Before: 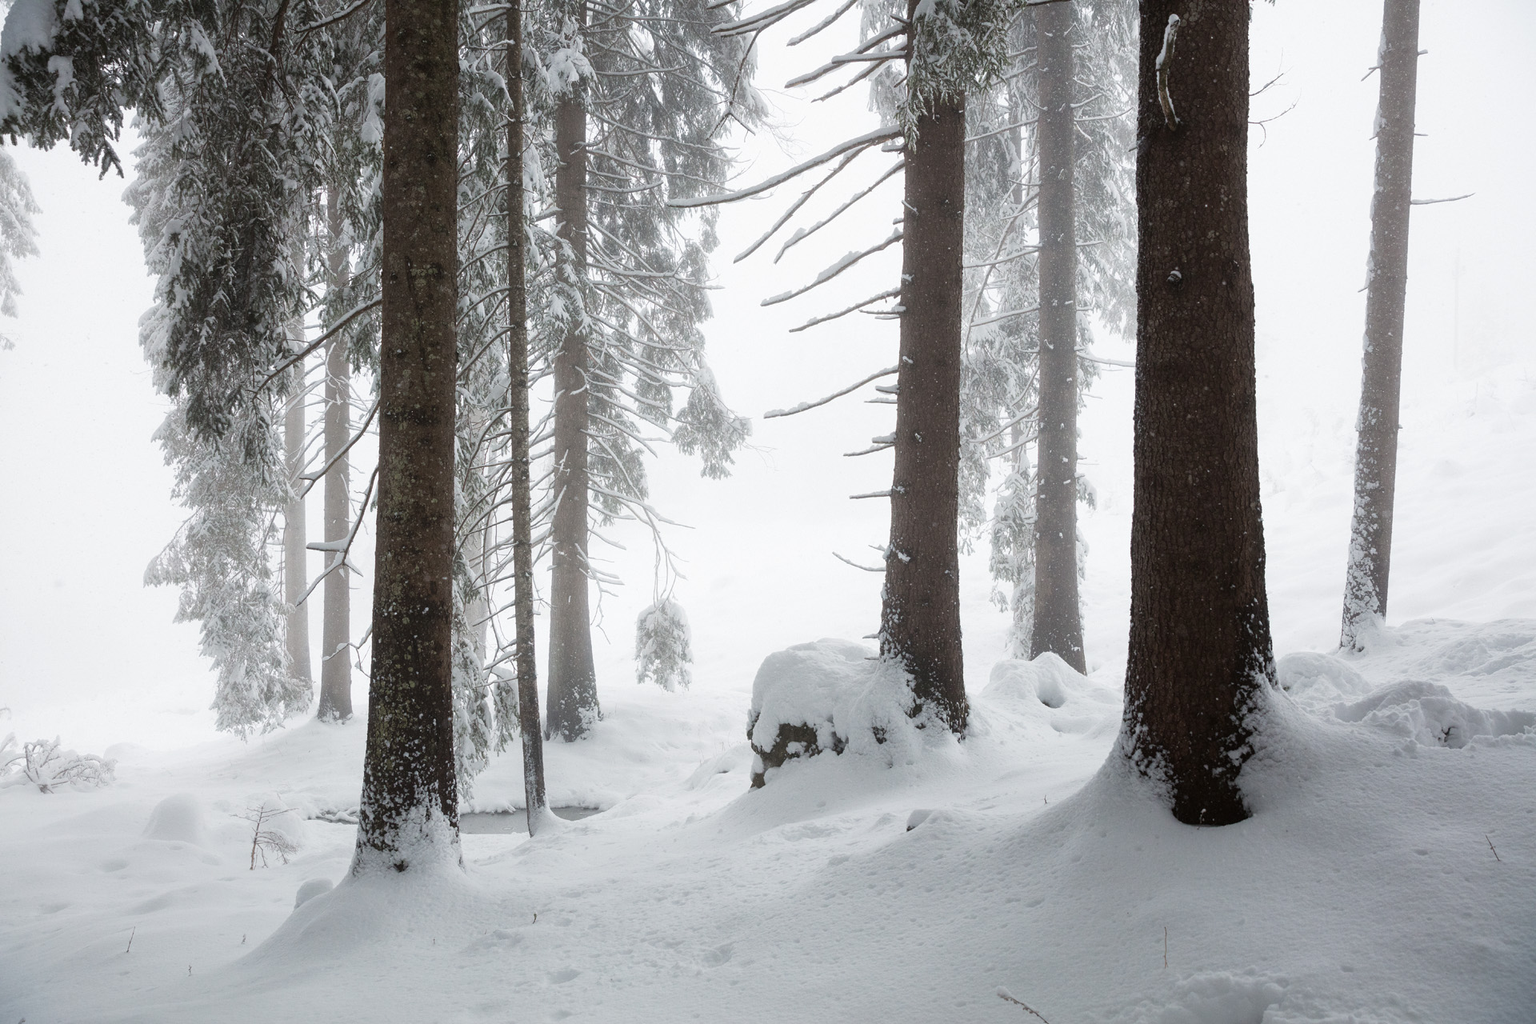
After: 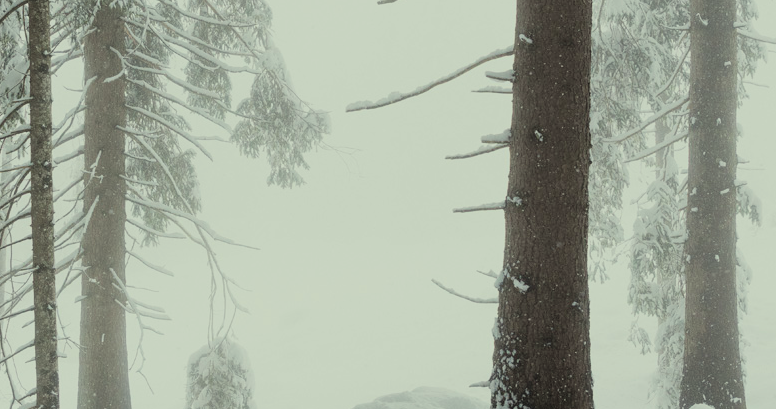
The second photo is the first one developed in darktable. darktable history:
color correction: highlights a* -5.94, highlights b* 11.19
filmic rgb: black relative exposure -7.65 EV, white relative exposure 4.56 EV, hardness 3.61, color science v6 (2022)
crop: left 31.751%, top 32.172%, right 27.8%, bottom 35.83%
white balance: red 0.978, blue 0.999
